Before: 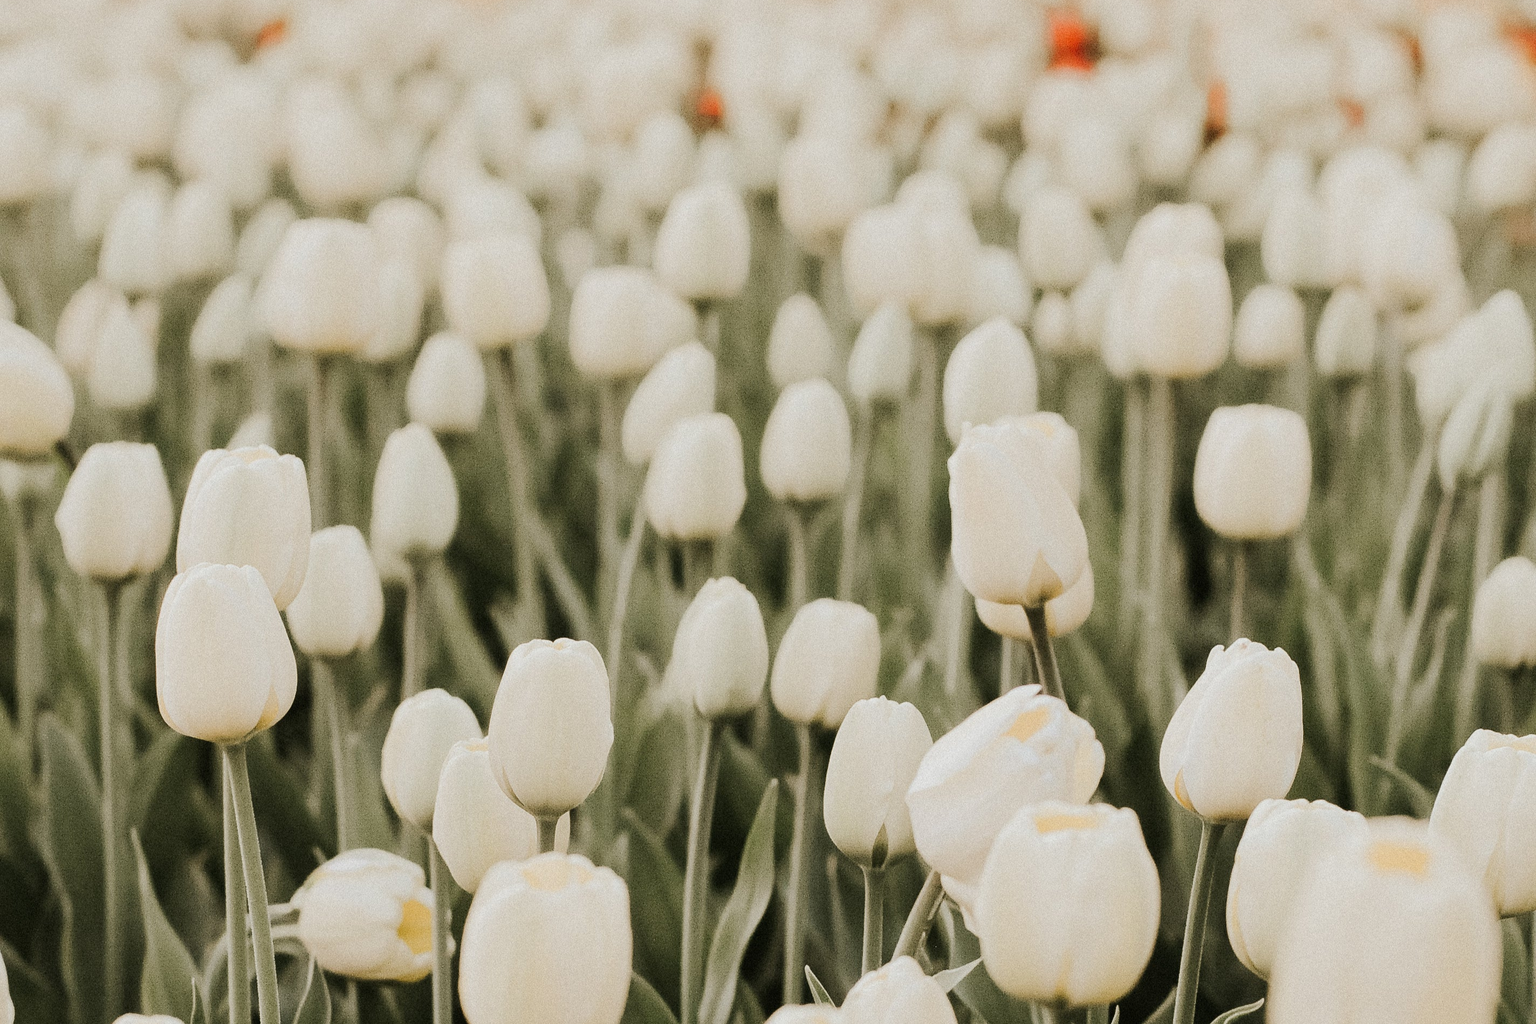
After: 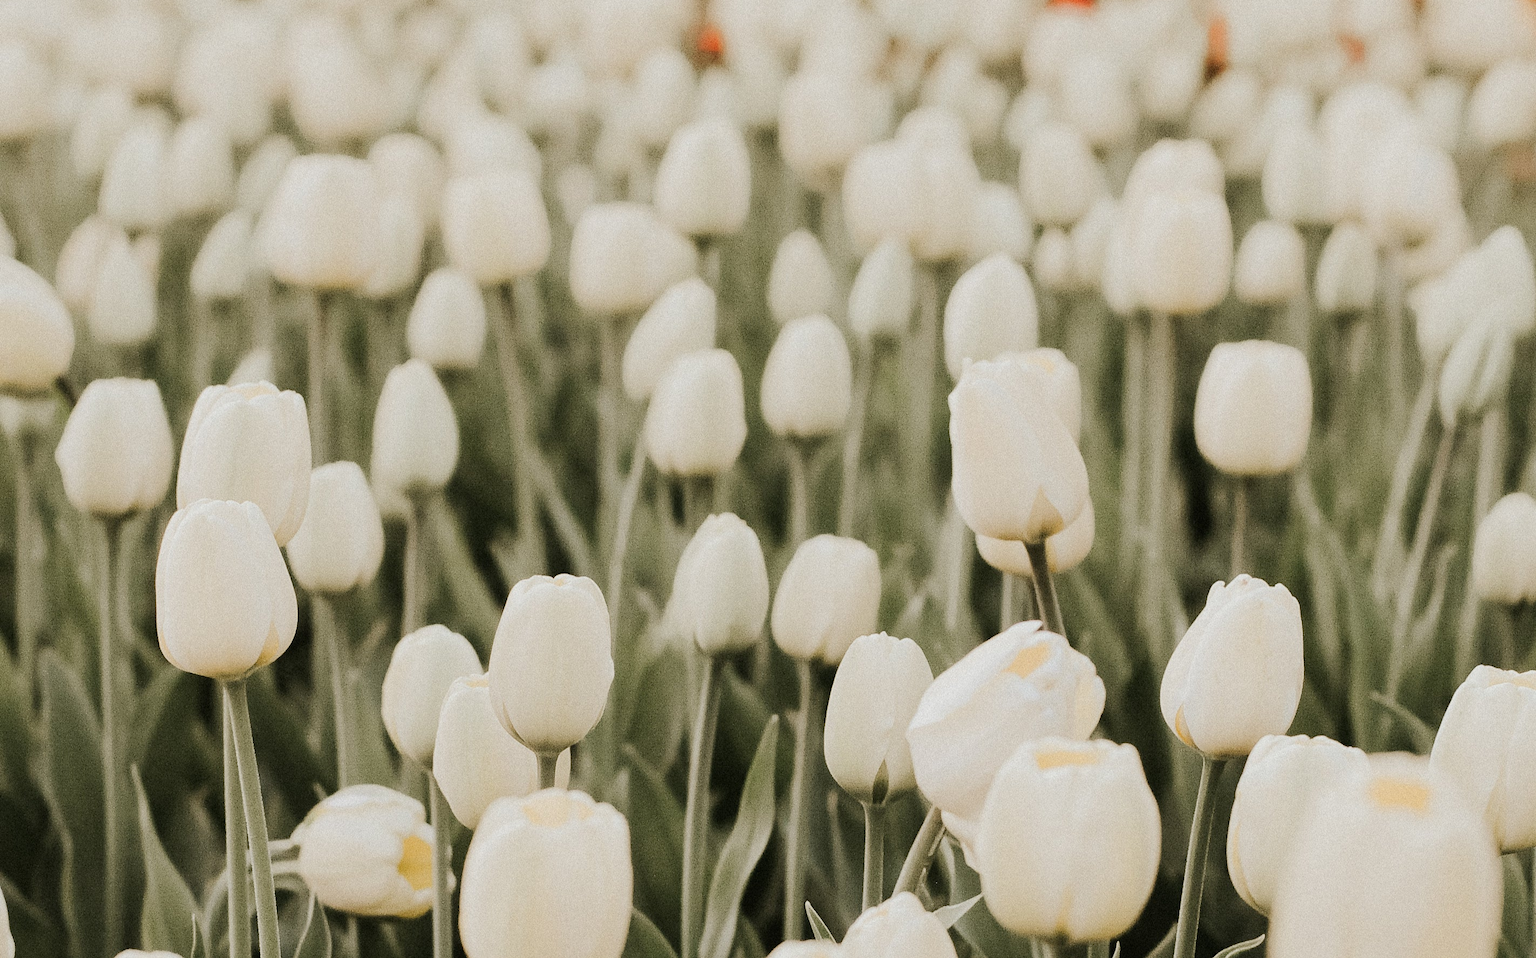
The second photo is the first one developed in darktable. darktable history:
crop and rotate: top 6.326%
